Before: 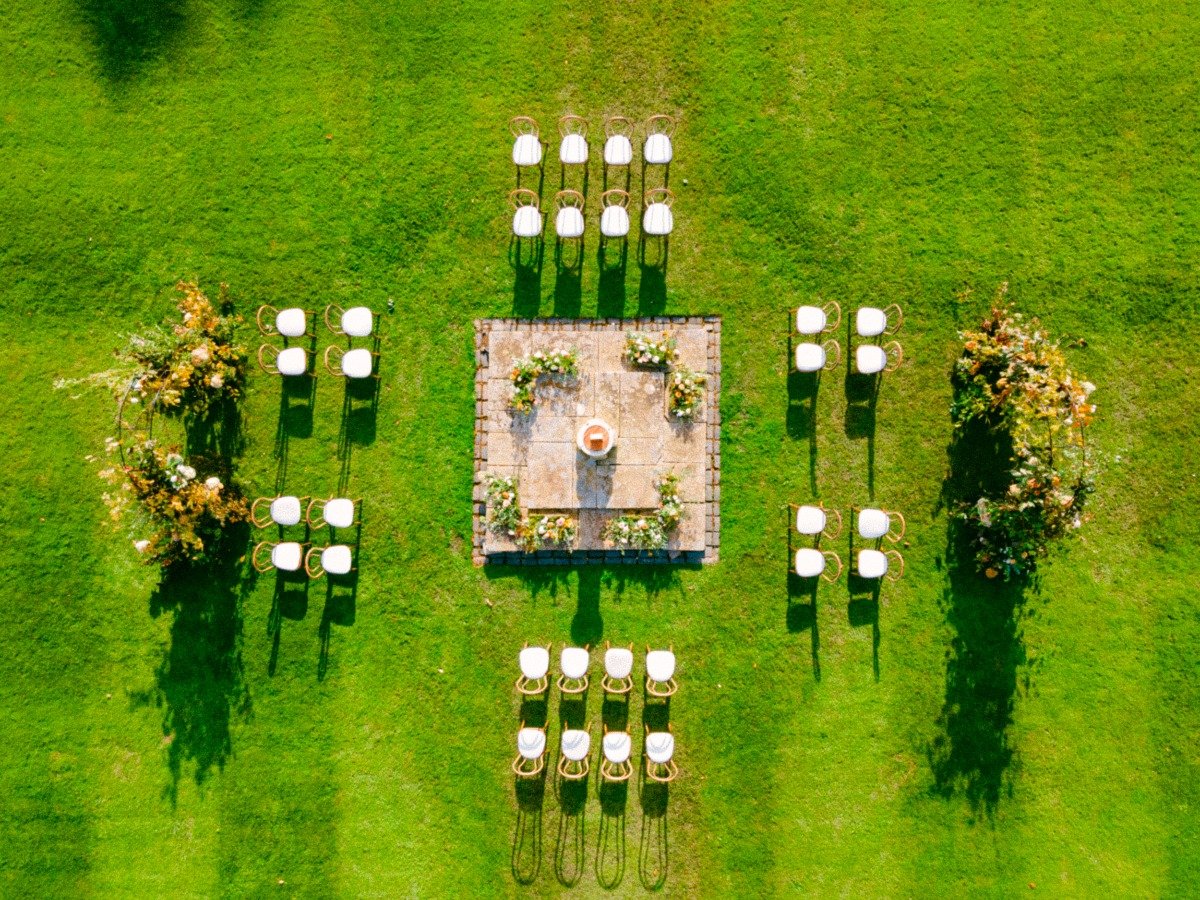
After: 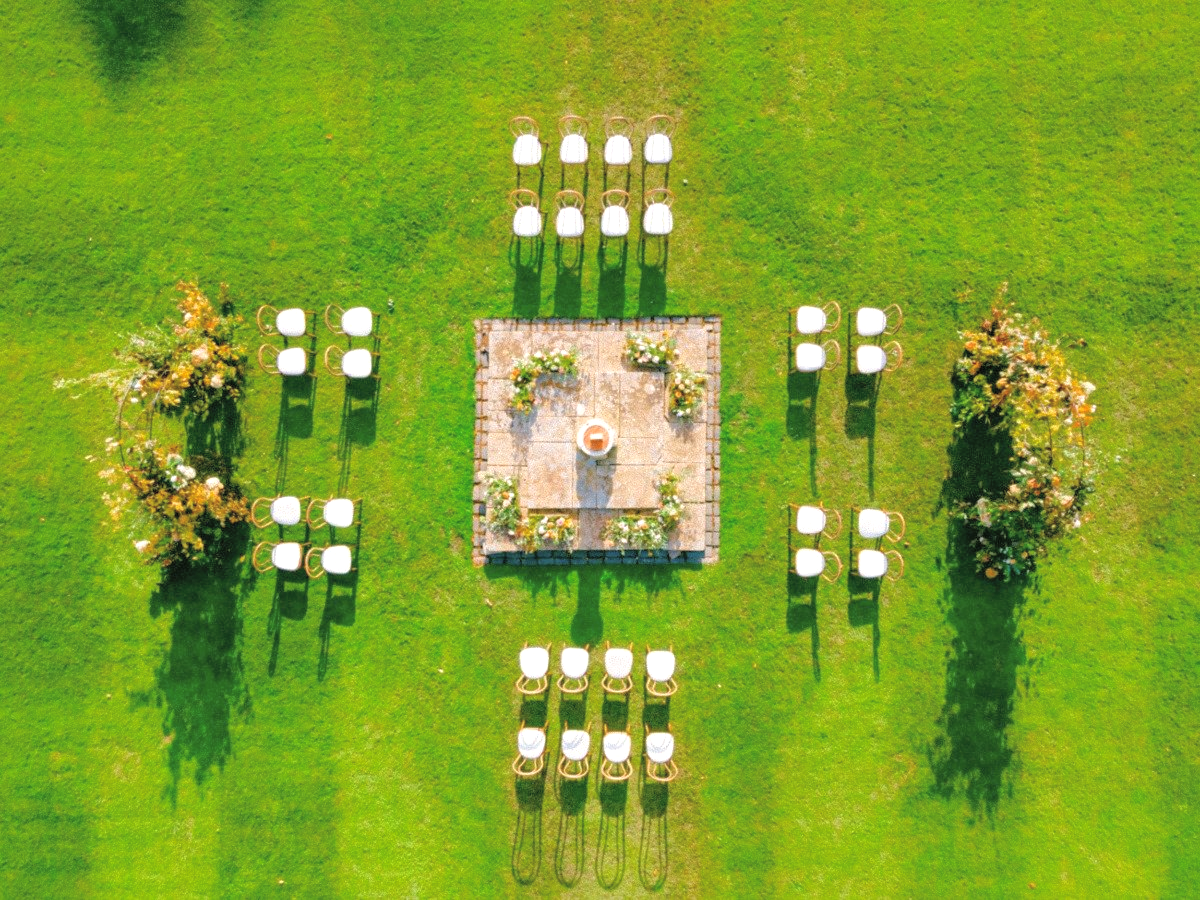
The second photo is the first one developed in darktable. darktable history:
exposure: exposure 0.201 EV, compensate exposure bias true, compensate highlight preservation false
tone curve: curves: ch0 [(0, 0) (0.004, 0.008) (0.077, 0.156) (0.169, 0.29) (0.774, 0.774) (1, 1)], color space Lab, independent channels, preserve colors none
